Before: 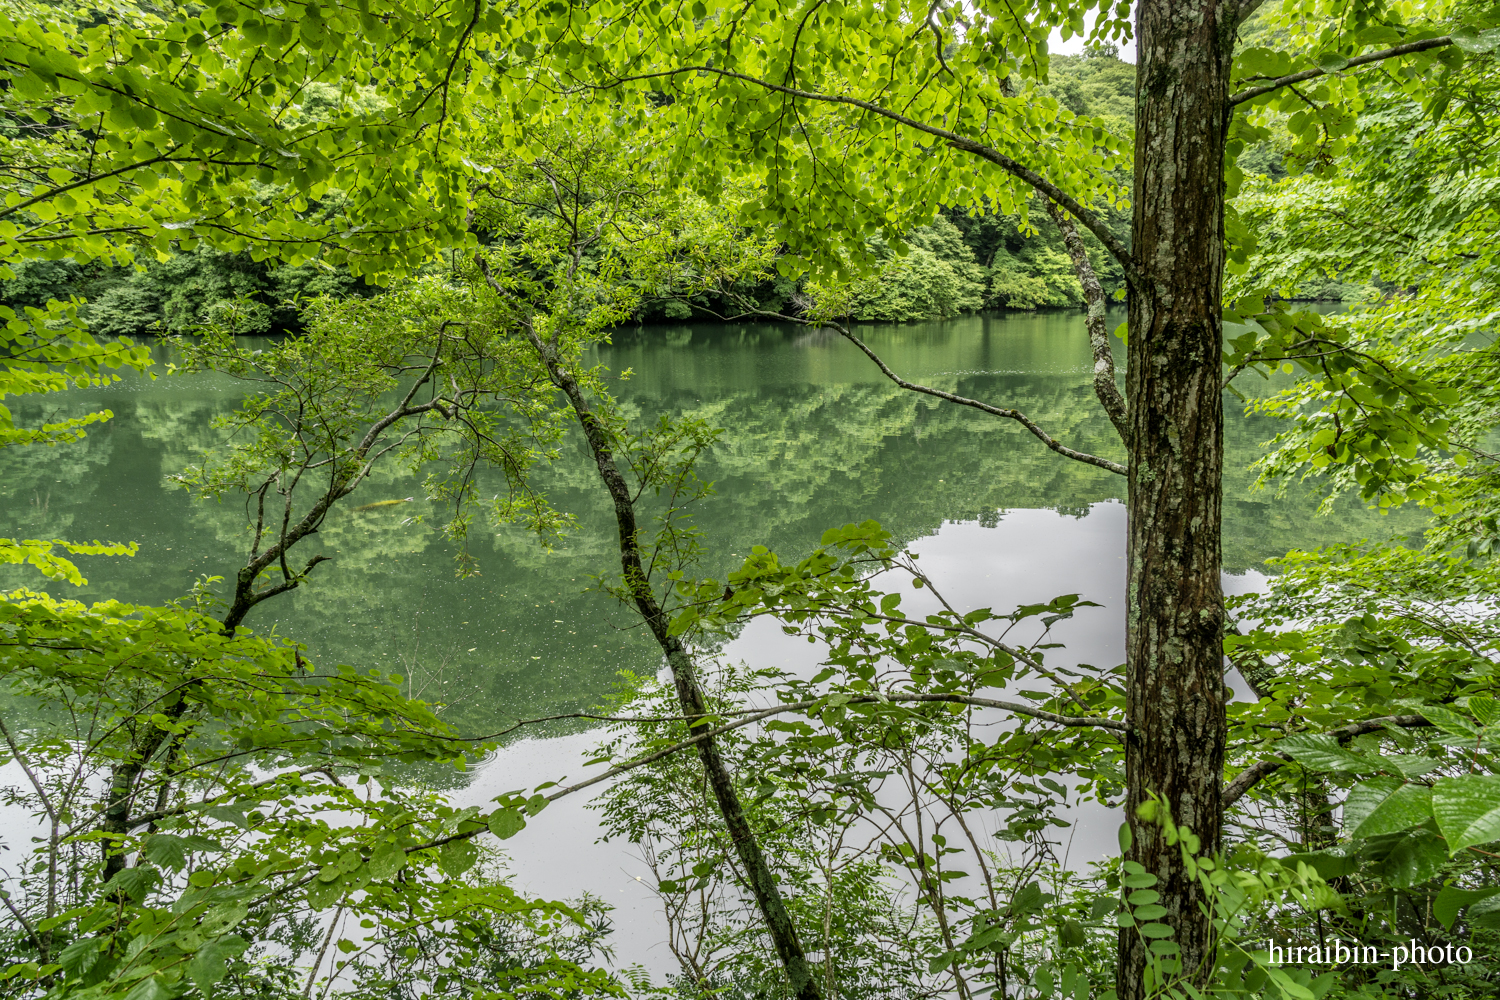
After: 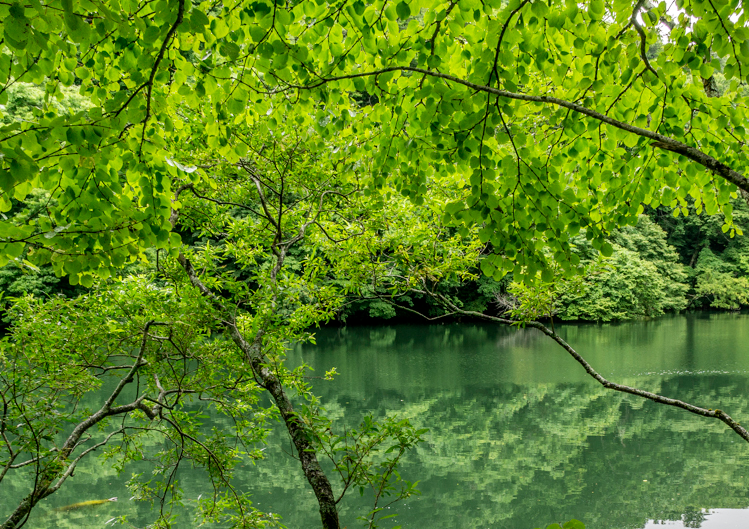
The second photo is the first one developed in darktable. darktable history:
crop: left 19.752%, right 30.261%, bottom 47.031%
